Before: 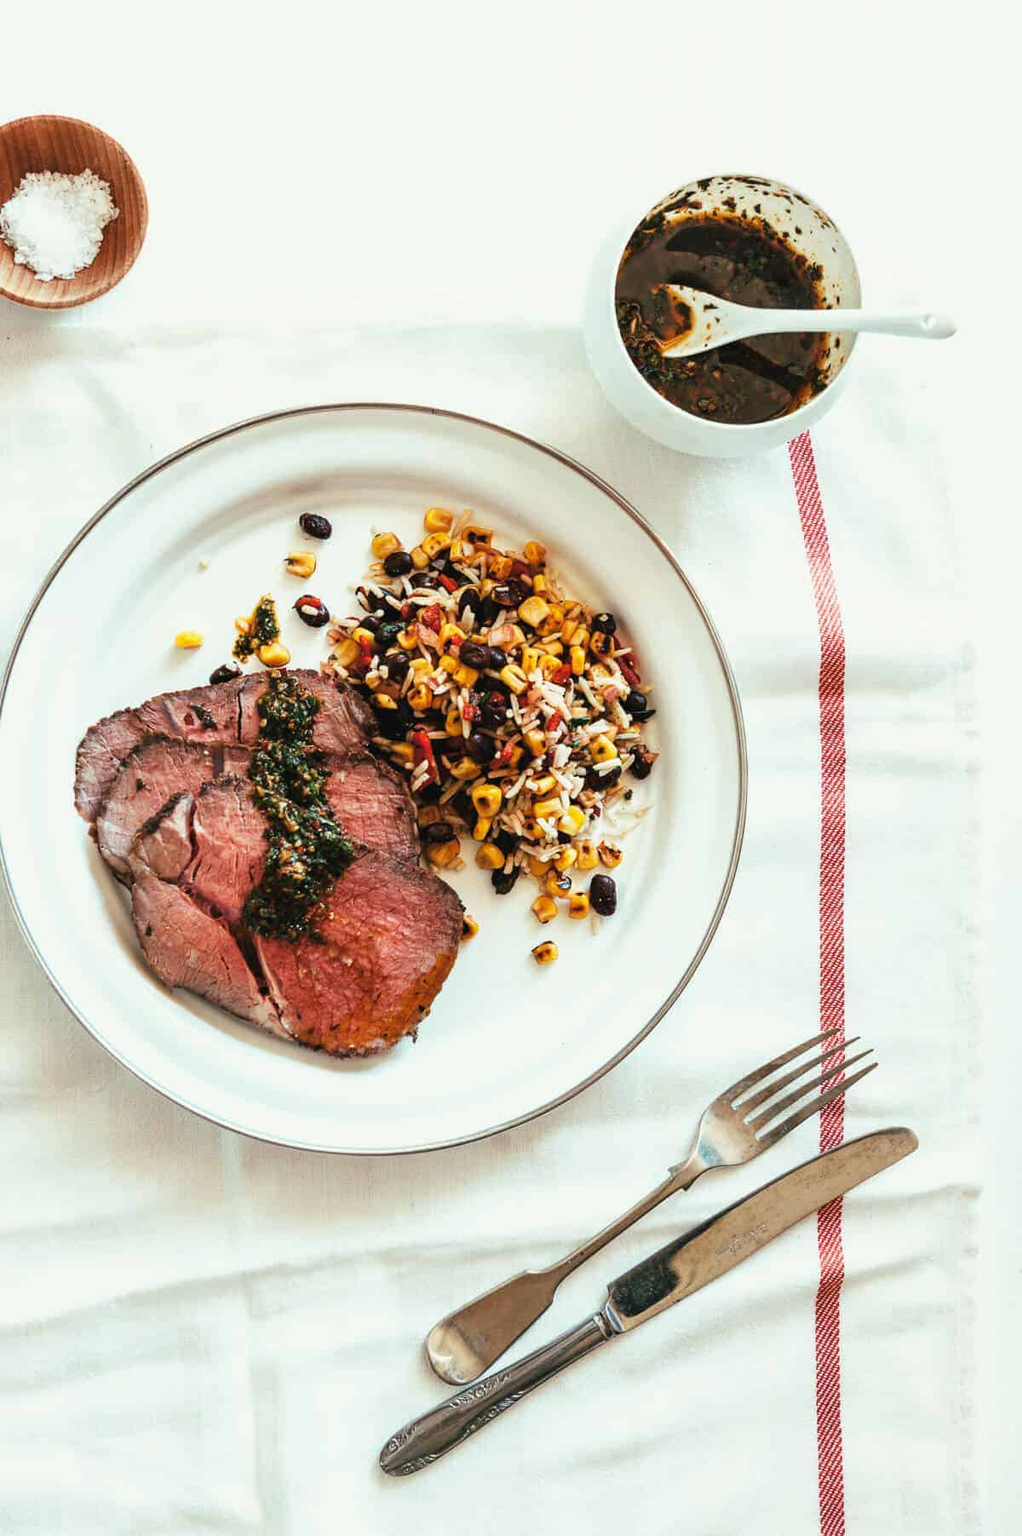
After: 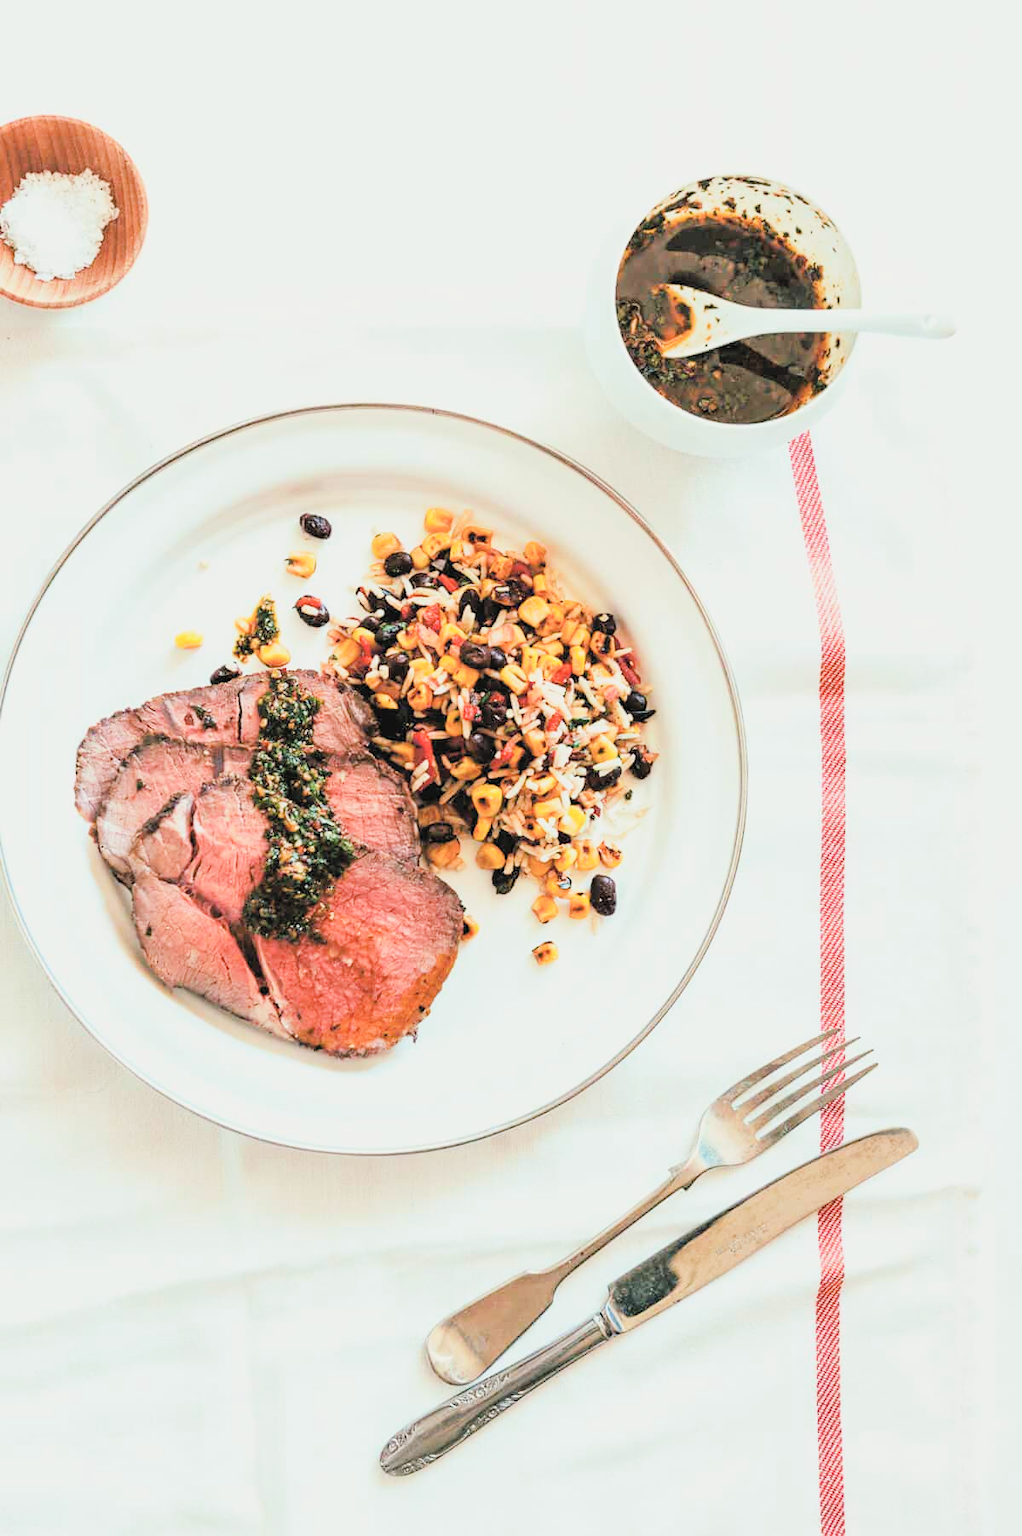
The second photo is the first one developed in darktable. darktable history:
filmic rgb: black relative exposure -7.34 EV, white relative exposure 5.08 EV, hardness 3.21
contrast brightness saturation: brightness 0.152
exposure: black level correction 0, exposure 1.097 EV, compensate highlight preservation false
